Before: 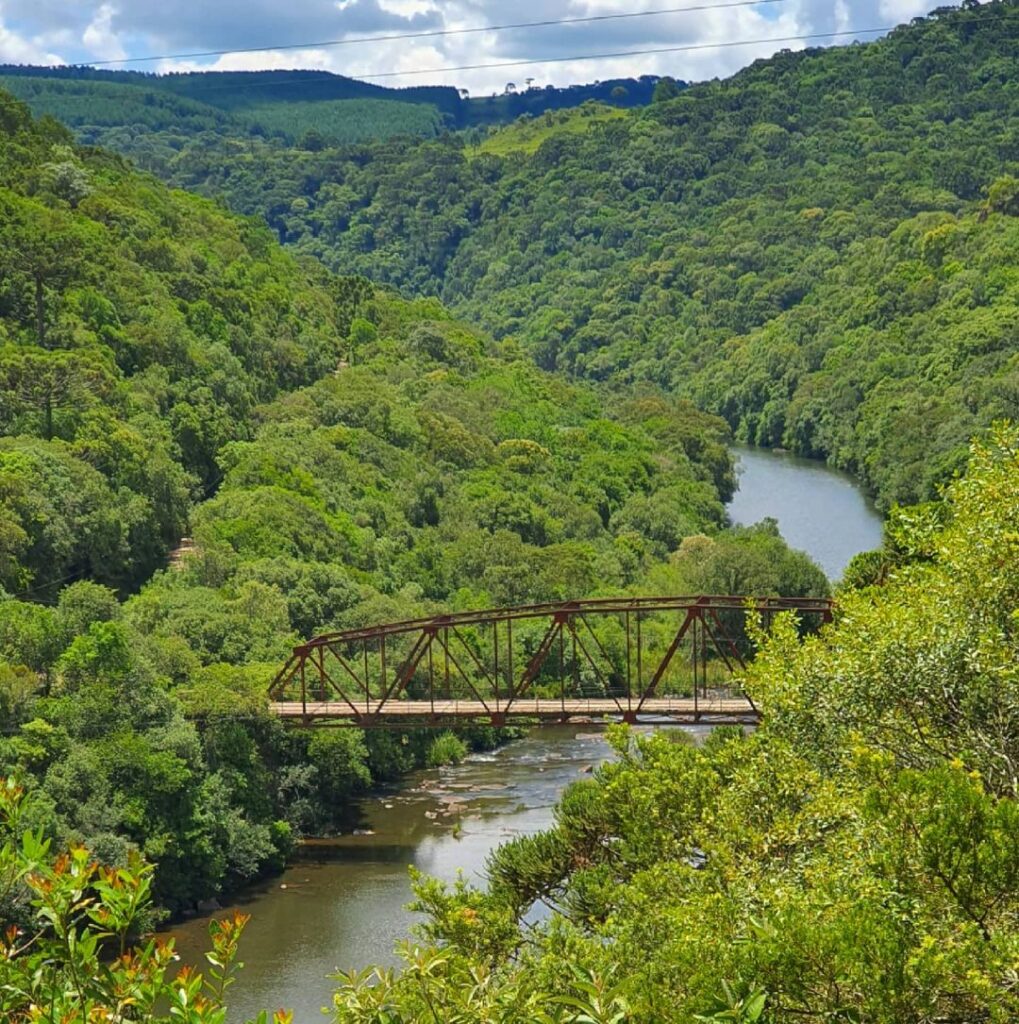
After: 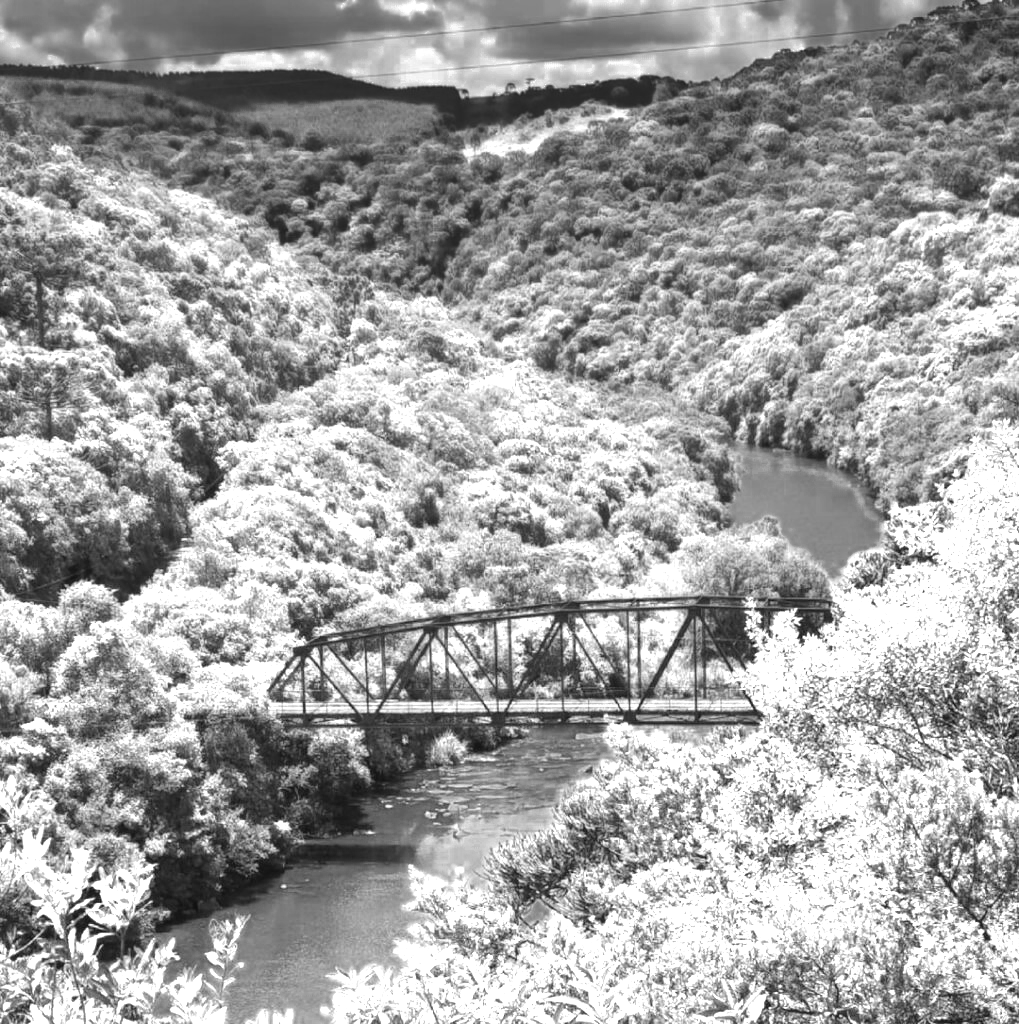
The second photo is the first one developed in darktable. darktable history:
contrast equalizer: octaves 7, y [[0.6 ×6], [0.55 ×6], [0 ×6], [0 ×6], [0 ×6]], mix -0.2
color zones: curves: ch0 [(0, 0.554) (0.146, 0.662) (0.293, 0.86) (0.503, 0.774) (0.637, 0.106) (0.74, 0.072) (0.866, 0.488) (0.998, 0.569)]; ch1 [(0, 0) (0.143, 0) (0.286, 0) (0.429, 0) (0.571, 0) (0.714, 0) (0.857, 0)]
